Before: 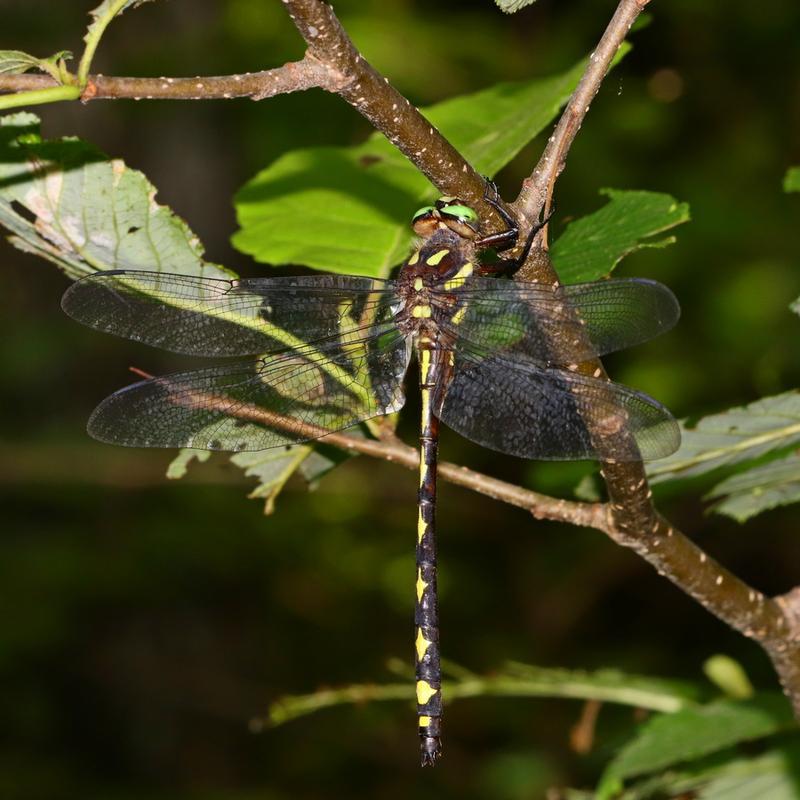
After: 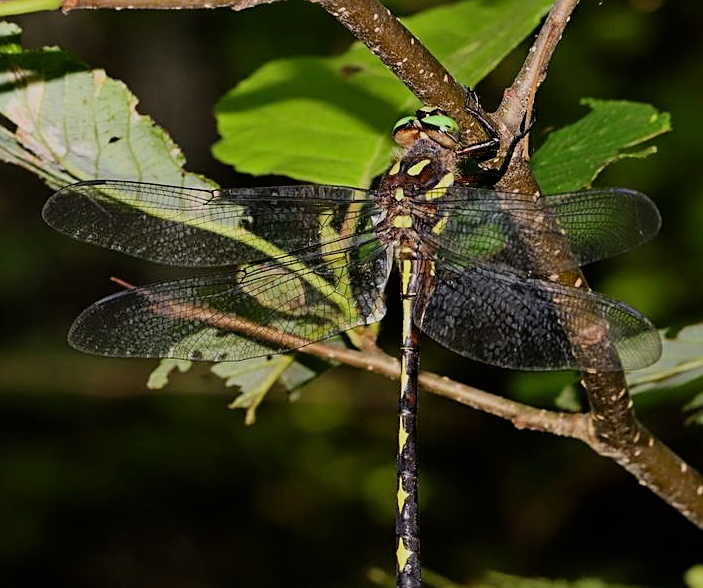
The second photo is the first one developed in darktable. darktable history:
tone equalizer: on, module defaults
crop and rotate: left 2.425%, top 11.305%, right 9.6%, bottom 15.08%
filmic rgb: black relative exposure -7.65 EV, white relative exposure 4.56 EV, hardness 3.61, color science v6 (2022)
sharpen: amount 0.55
